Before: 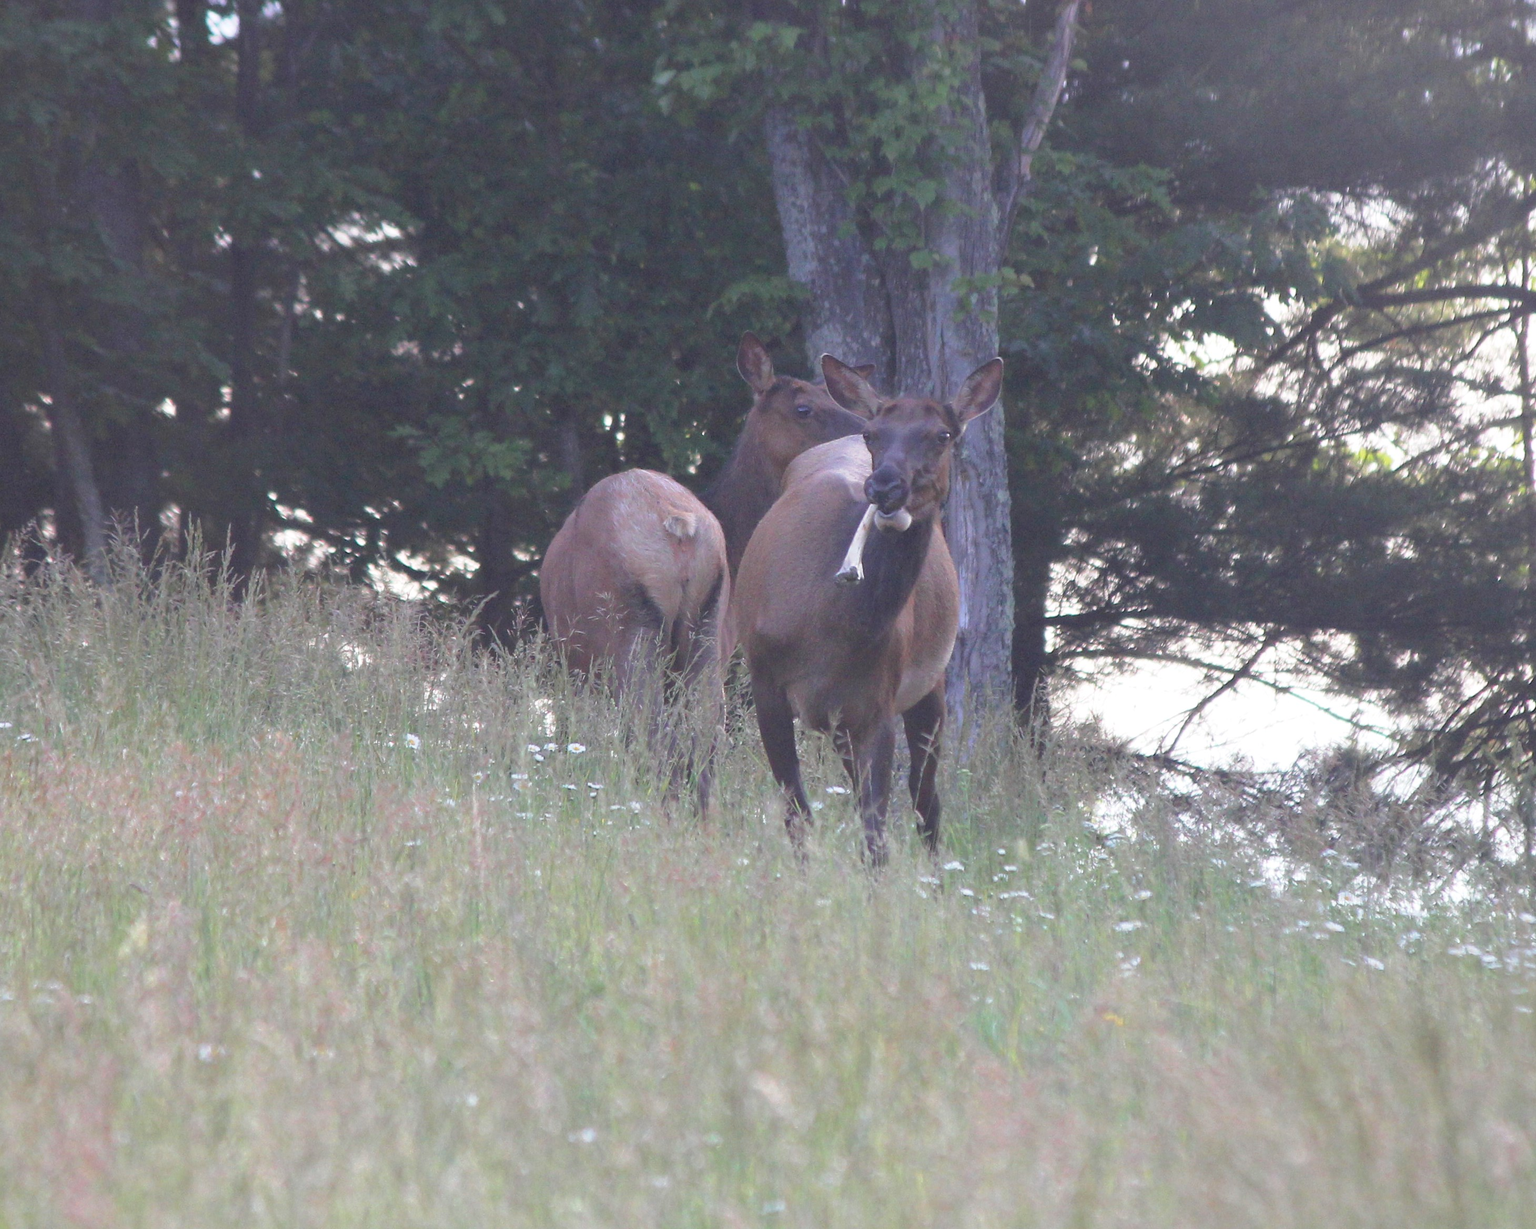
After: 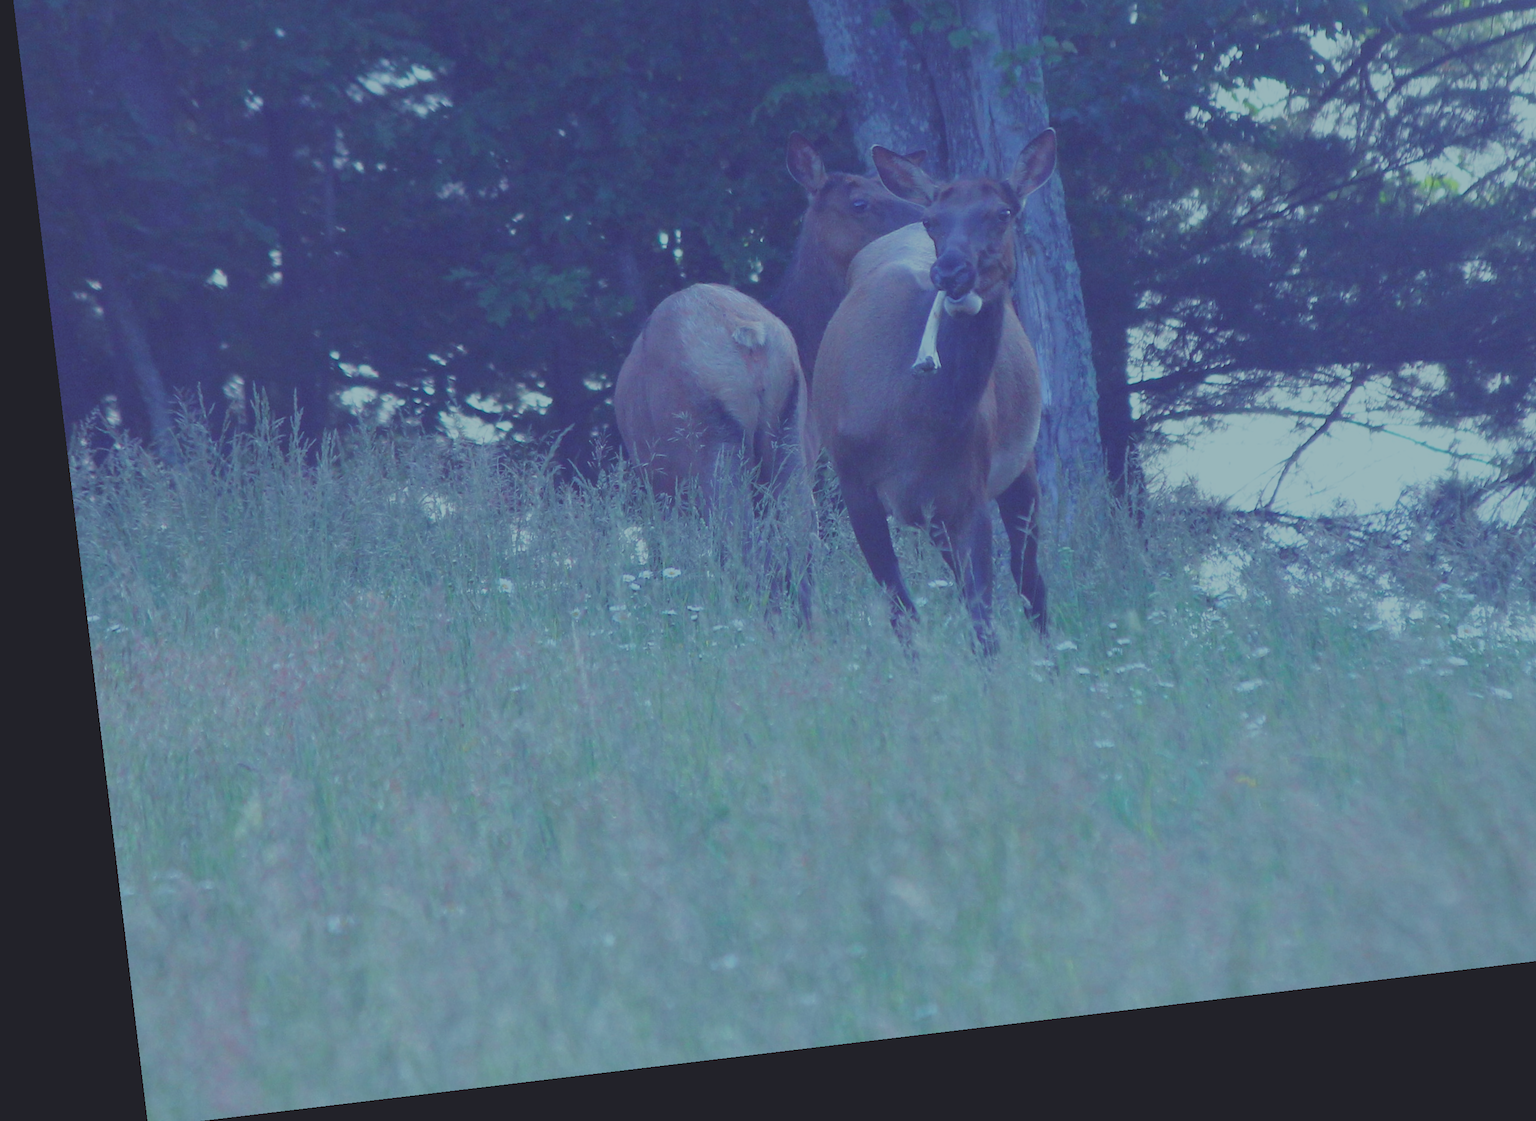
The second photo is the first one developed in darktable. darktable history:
rotate and perspective: rotation -6.83°, automatic cropping off
crop: top 20.916%, right 9.437%, bottom 0.316%
sigmoid: skew -0.2, preserve hue 0%, red attenuation 0.1, red rotation 0.035, green attenuation 0.1, green rotation -0.017, blue attenuation 0.15, blue rotation -0.052, base primaries Rec2020
color balance rgb: contrast -30%
levels: levels [0, 0.51, 1]
rgb curve: curves: ch0 [(0, 0.186) (0.314, 0.284) (0.576, 0.466) (0.805, 0.691) (0.936, 0.886)]; ch1 [(0, 0.186) (0.314, 0.284) (0.581, 0.534) (0.771, 0.746) (0.936, 0.958)]; ch2 [(0, 0.216) (0.275, 0.39) (1, 1)], mode RGB, independent channels, compensate middle gray true, preserve colors none
contrast brightness saturation: contrast -0.11
